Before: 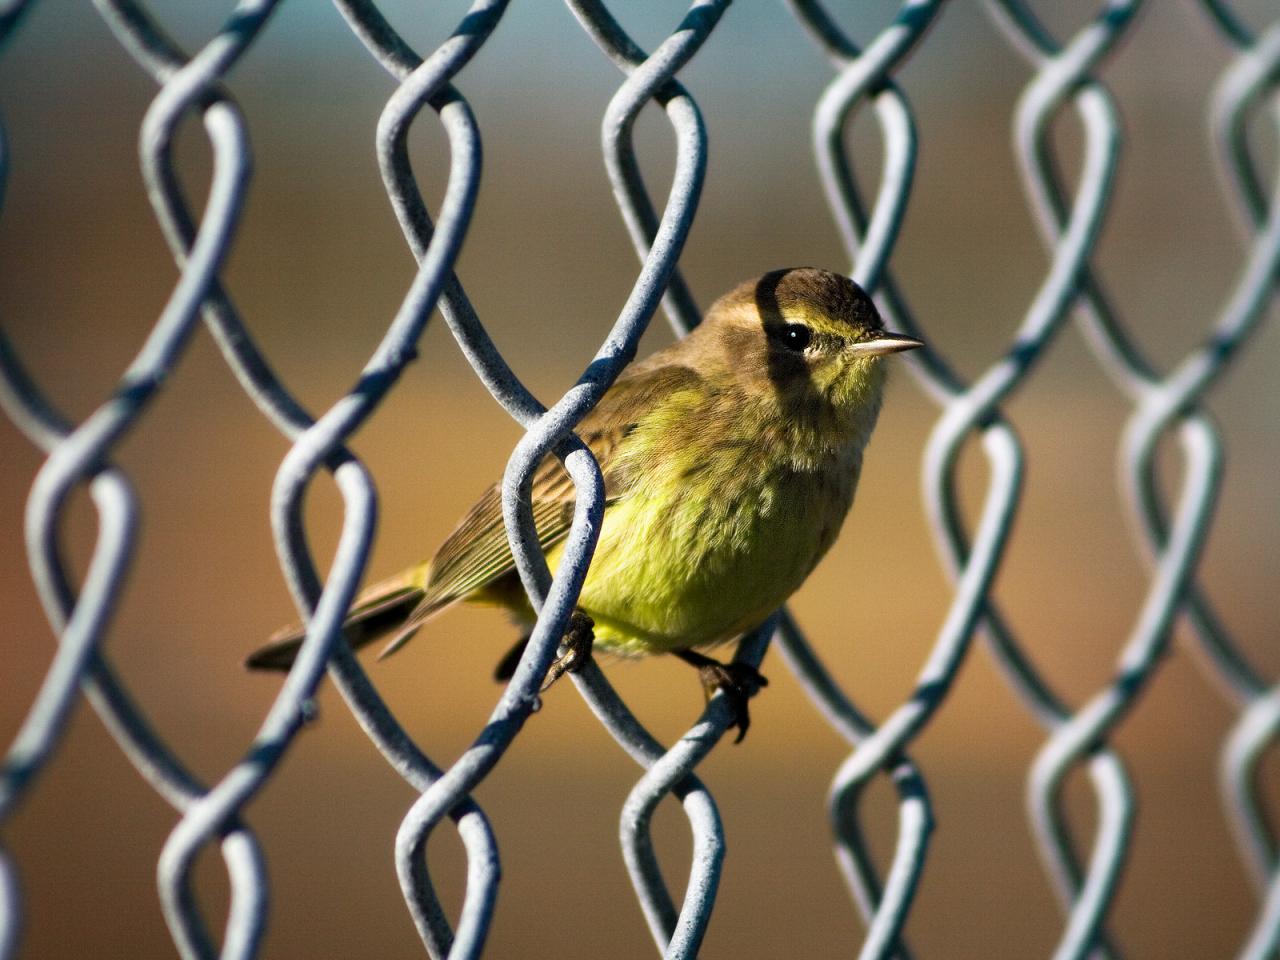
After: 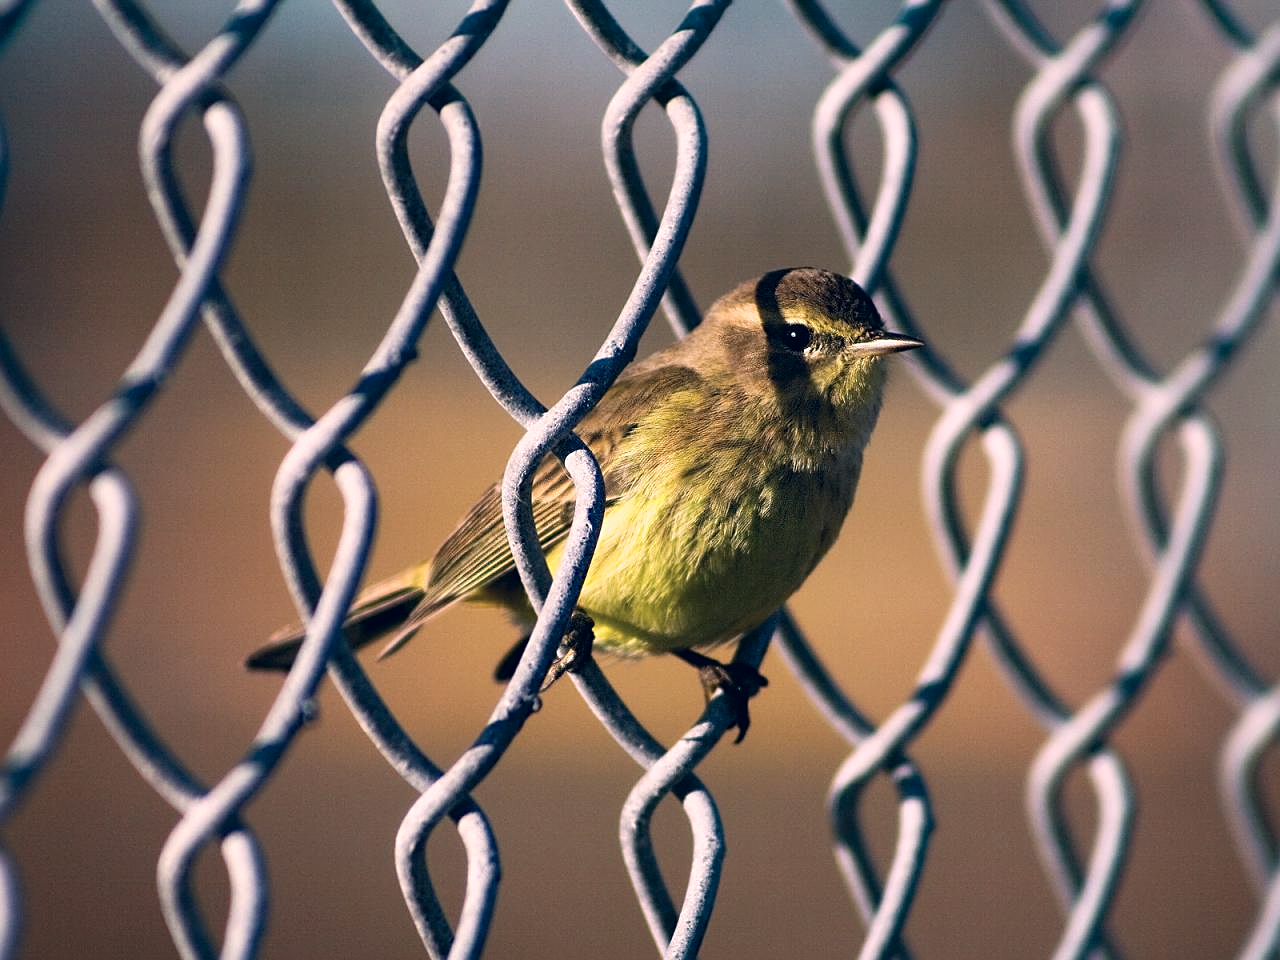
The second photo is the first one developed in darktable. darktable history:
color correction: highlights a* 14.09, highlights b* 5.92, shadows a* -5.05, shadows b* -15.26, saturation 0.843
contrast brightness saturation: contrast 0.079, saturation 0.019
sharpen: on, module defaults
